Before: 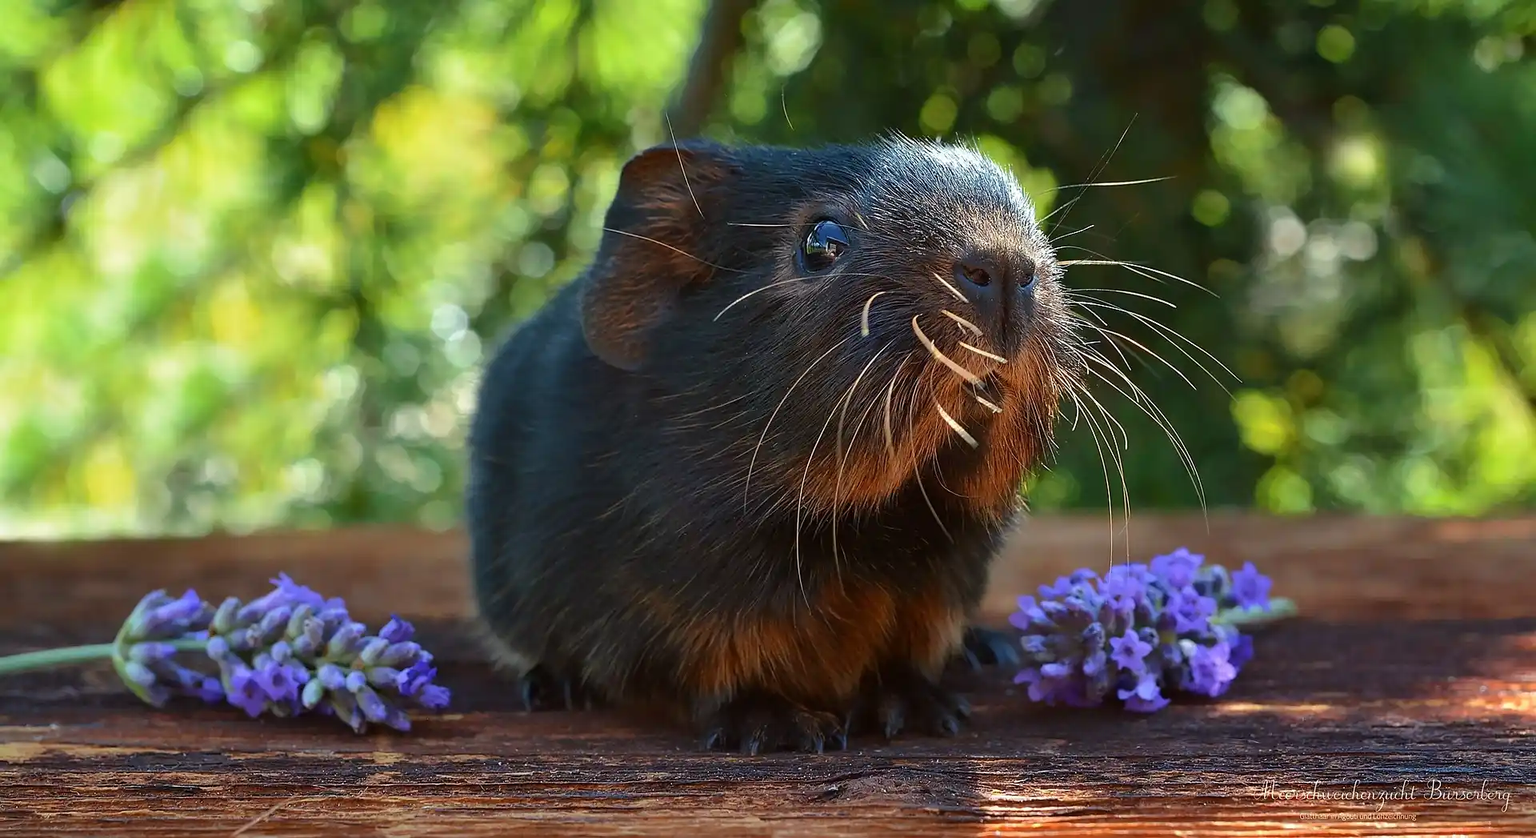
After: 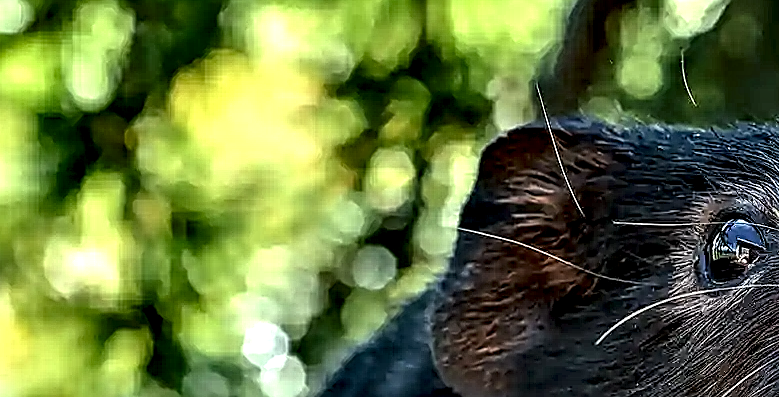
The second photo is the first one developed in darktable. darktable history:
sharpen: on, module defaults
crop: left 15.452%, top 5.459%, right 43.956%, bottom 56.62%
contrast equalizer: octaves 7, y [[0.506, 0.531, 0.562, 0.606, 0.638, 0.669], [0.5 ×6], [0.5 ×6], [0 ×6], [0 ×6]]
local contrast: shadows 185%, detail 225%
